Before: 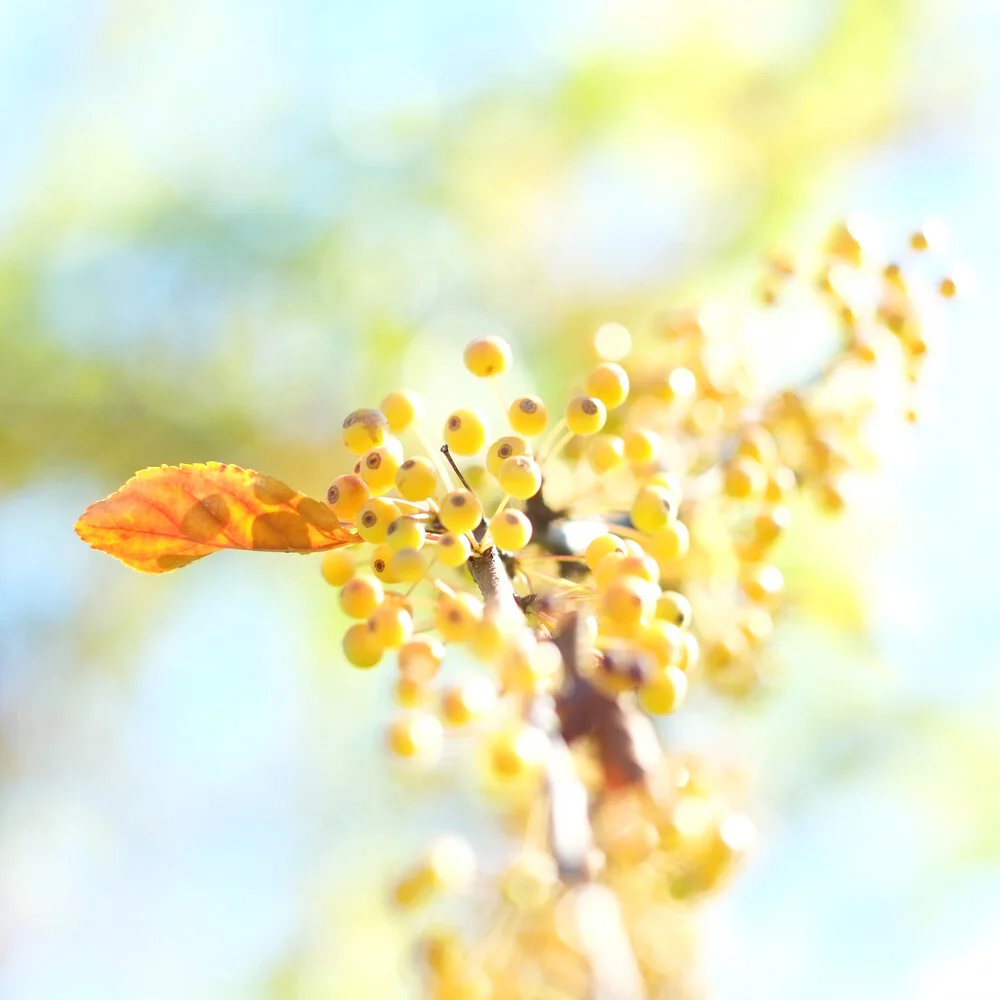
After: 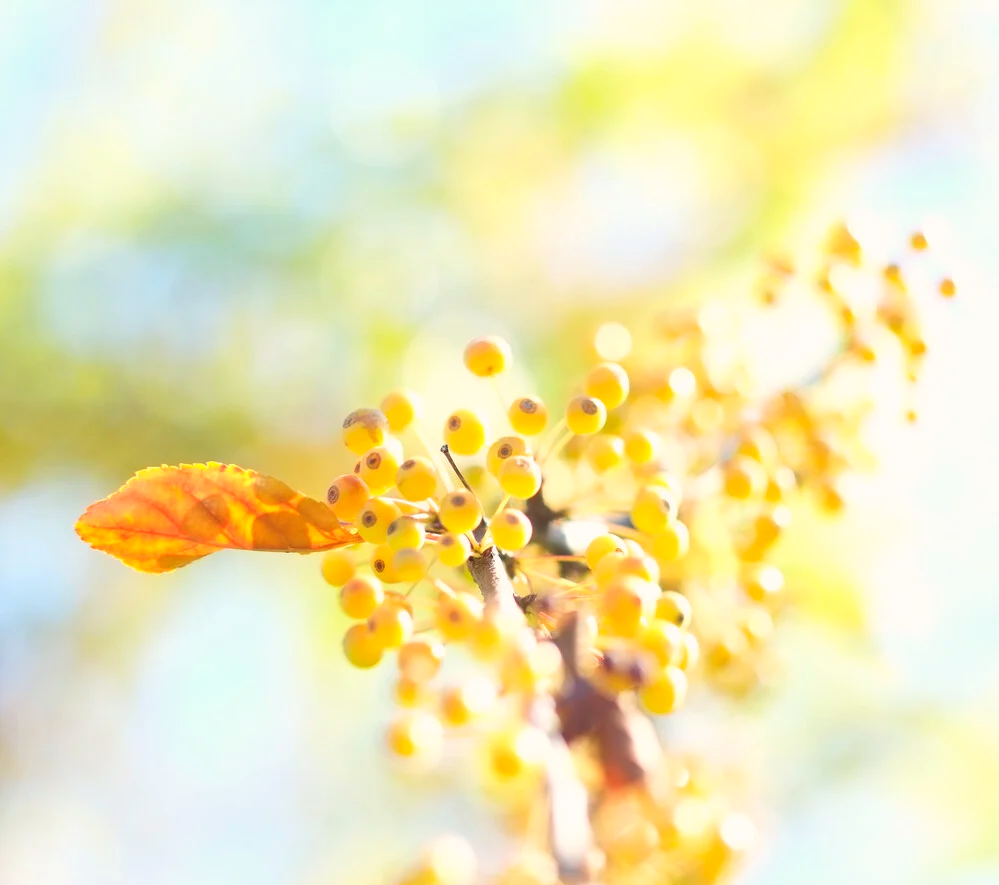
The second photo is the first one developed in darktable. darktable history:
crop and rotate: top 0%, bottom 11.49%
color balance rgb: shadows lift › hue 87.51°, highlights gain › chroma 1.62%, highlights gain › hue 55.1°, global offset › chroma 0.06%, global offset › hue 253.66°, linear chroma grading › global chroma 0.5%
contrast brightness saturation: contrast 0.03, brightness 0.06, saturation 0.13
